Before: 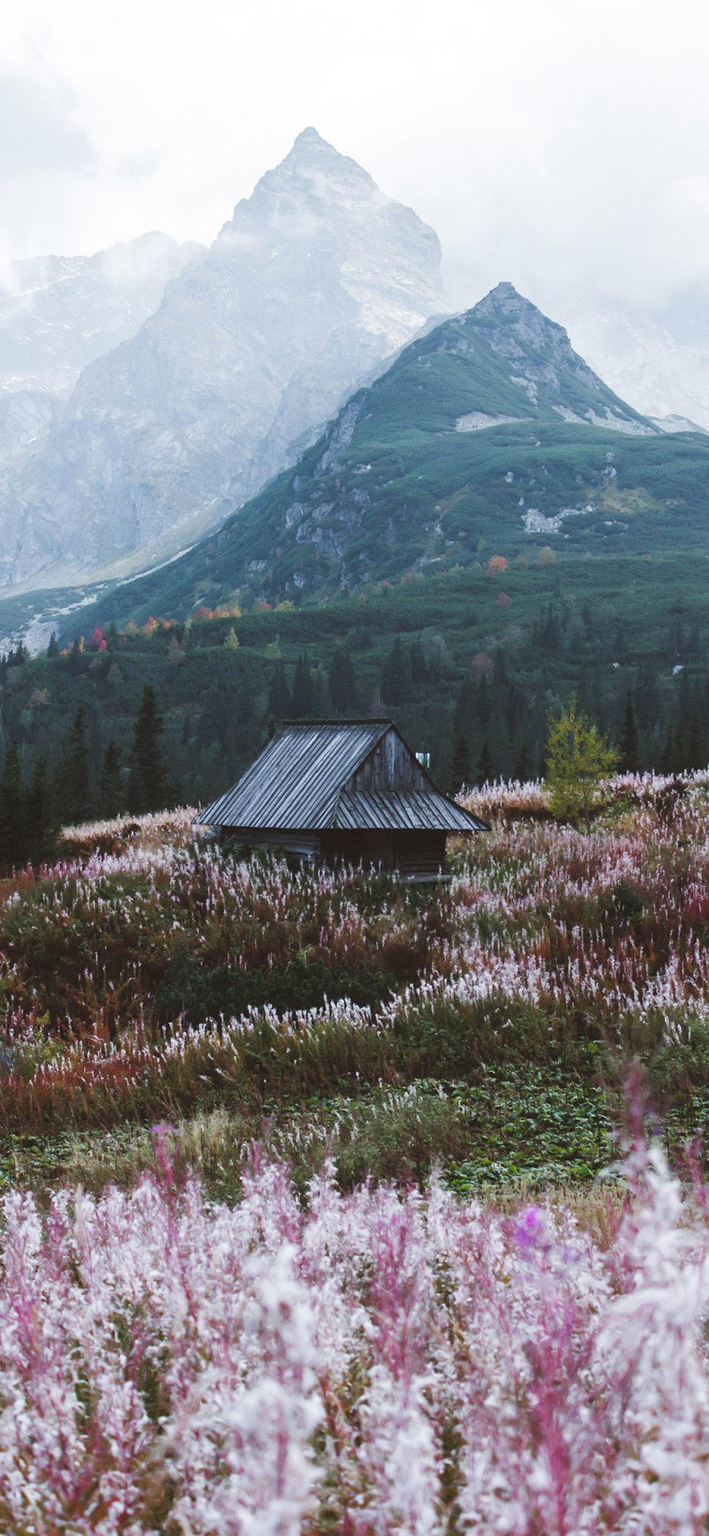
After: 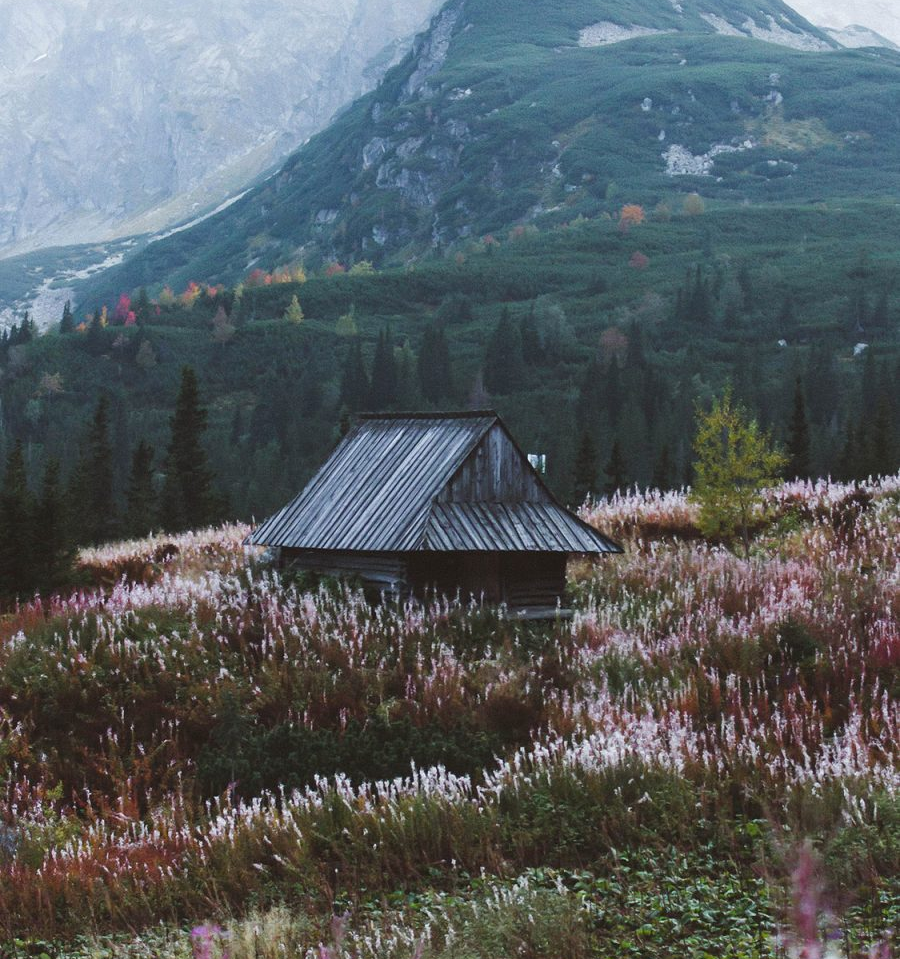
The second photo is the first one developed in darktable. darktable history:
crop and rotate: top 25.739%, bottom 25.037%
